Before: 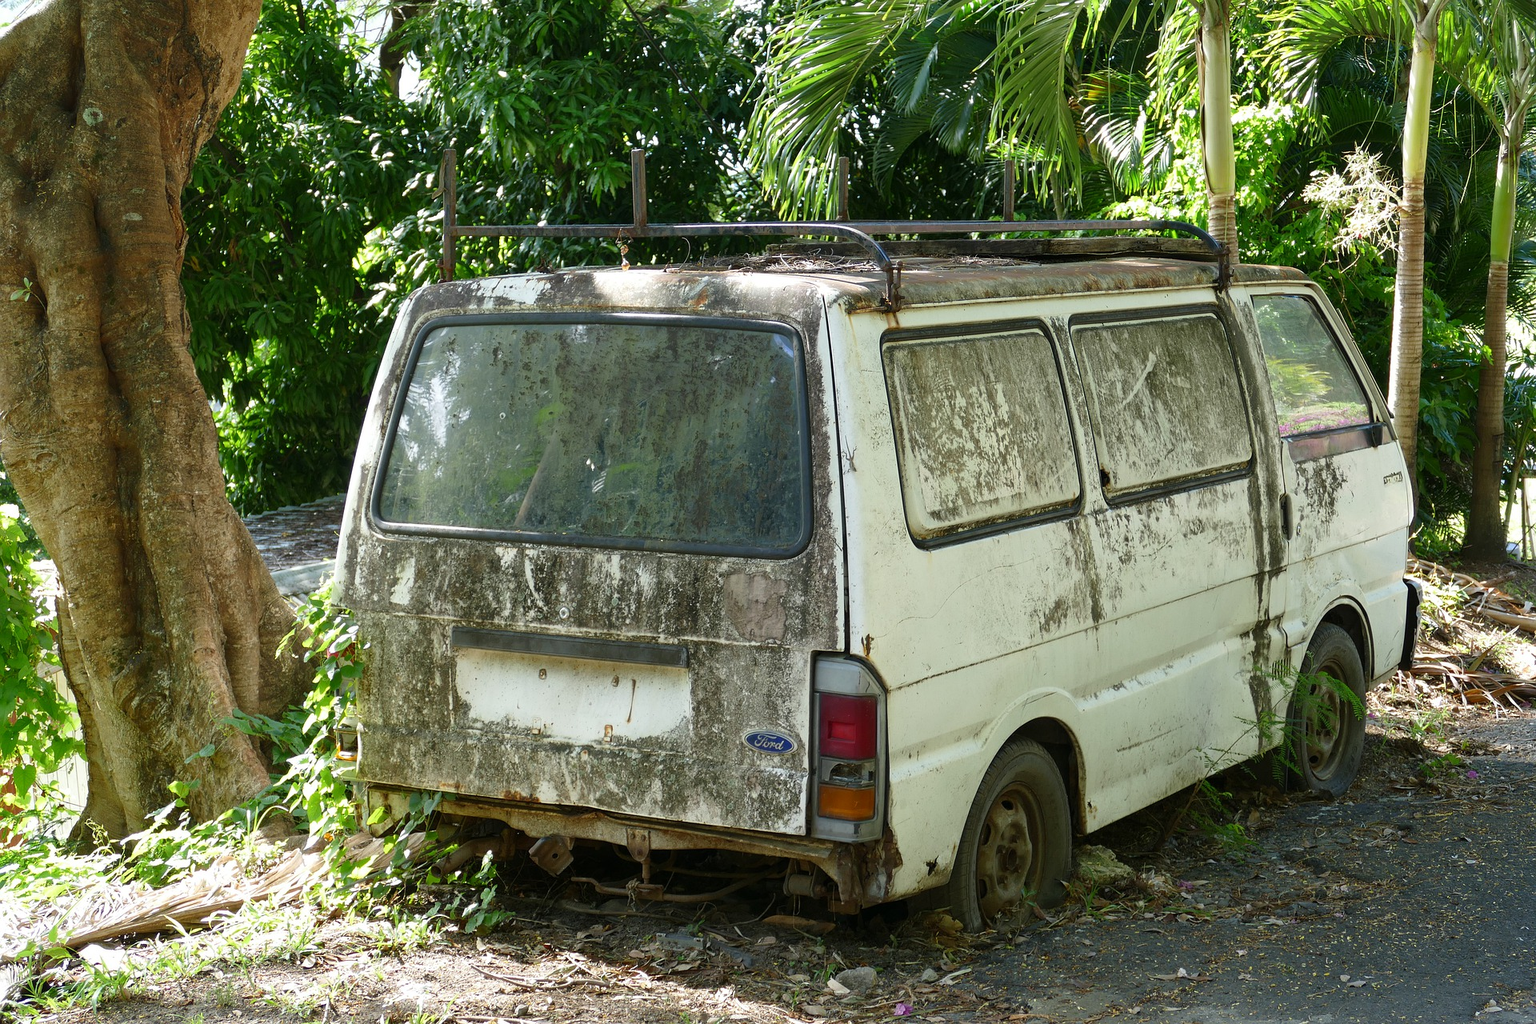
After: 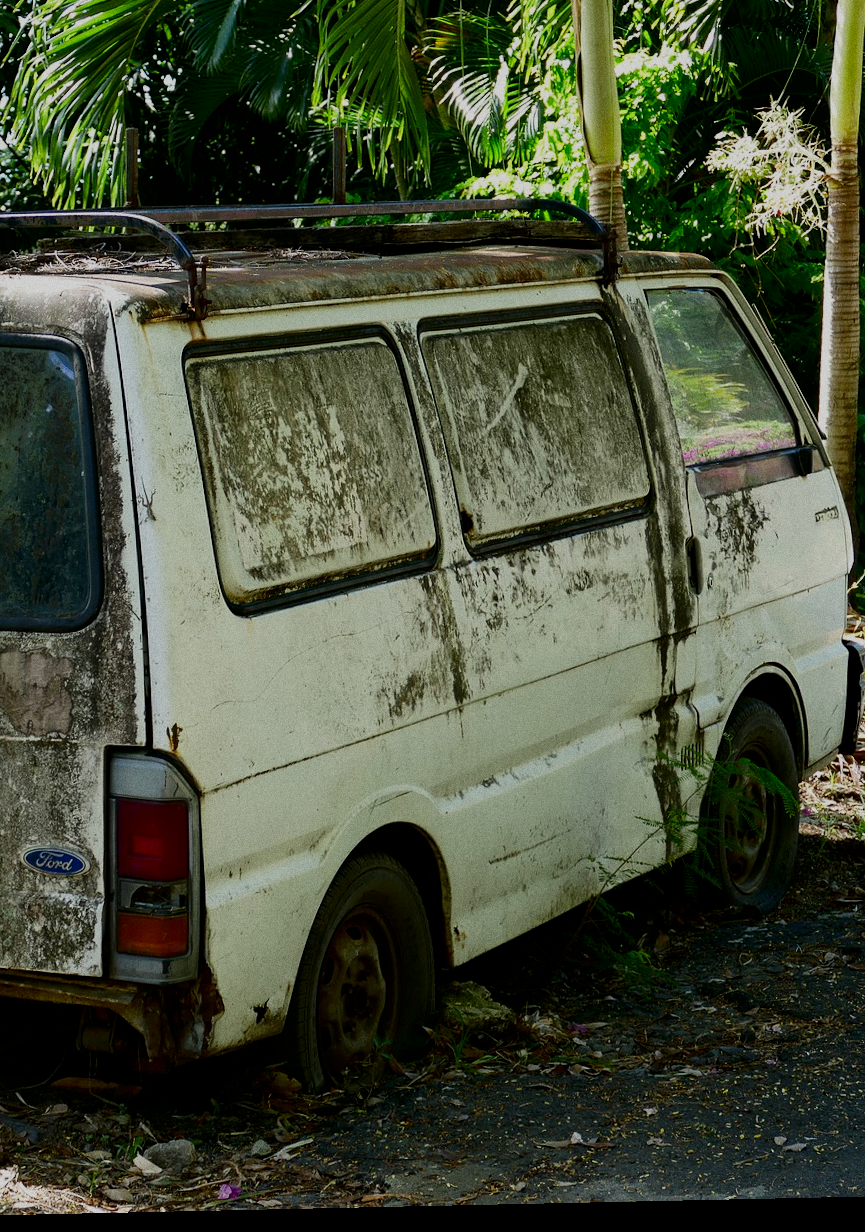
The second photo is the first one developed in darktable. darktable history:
filmic rgb: black relative exposure -7.65 EV, white relative exposure 4.56 EV, hardness 3.61, contrast 1.106
crop: left 47.628%, top 6.643%, right 7.874%
tone equalizer: on, module defaults
rotate and perspective: rotation -1.24°, automatic cropping off
contrast brightness saturation: contrast 0.1, brightness -0.26, saturation 0.14
grain: coarseness 0.09 ISO
